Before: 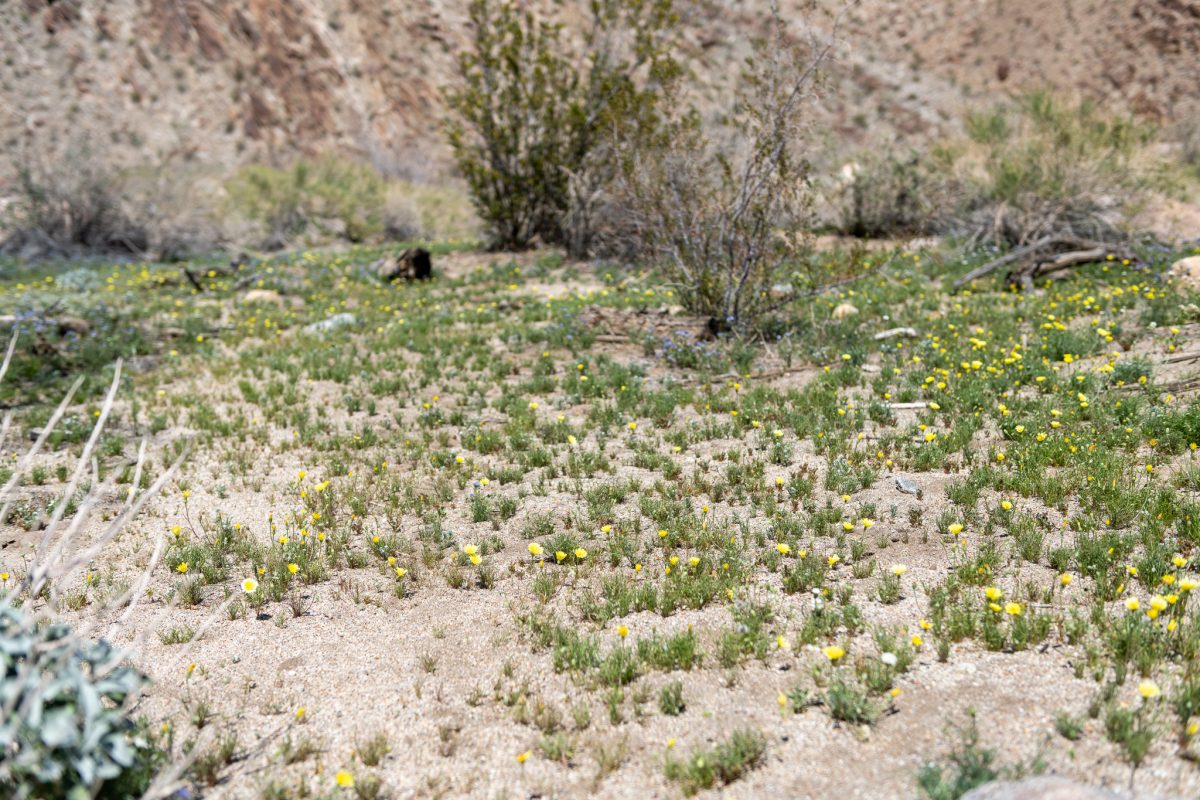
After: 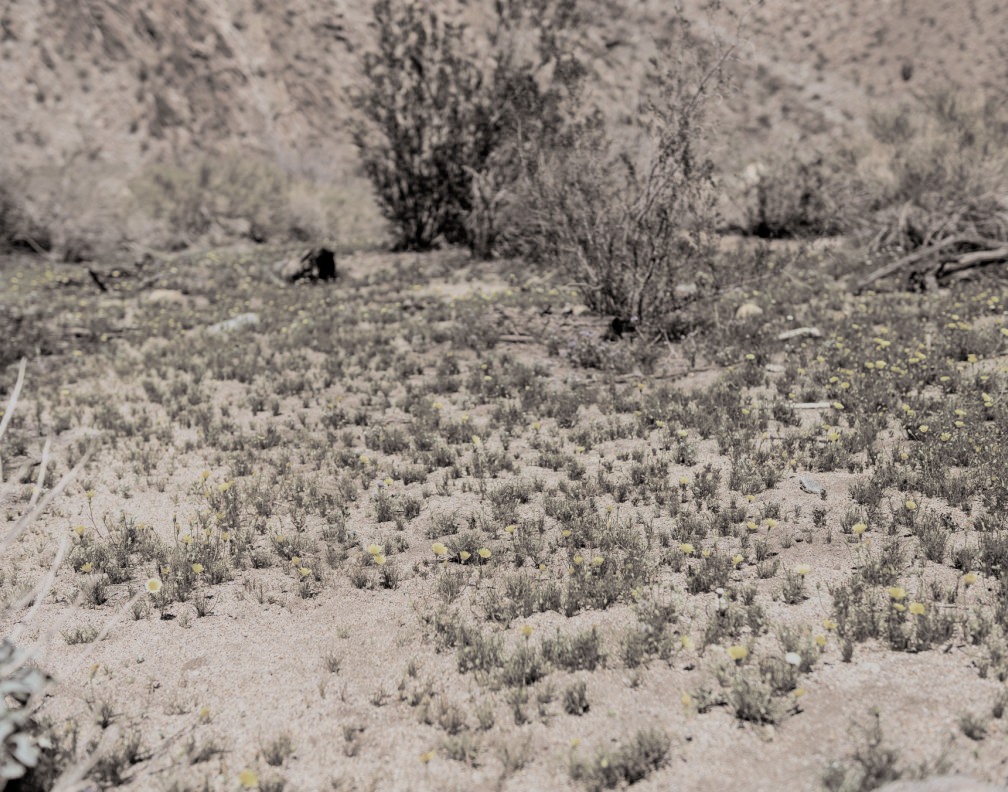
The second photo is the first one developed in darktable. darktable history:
filmic rgb: black relative exposure -7.32 EV, white relative exposure 5.09 EV, hardness 3.2
split-toning: shadows › hue 26°, shadows › saturation 0.09, highlights › hue 40°, highlights › saturation 0.18, balance -63, compress 0%
crop: left 8.026%, right 7.374%
